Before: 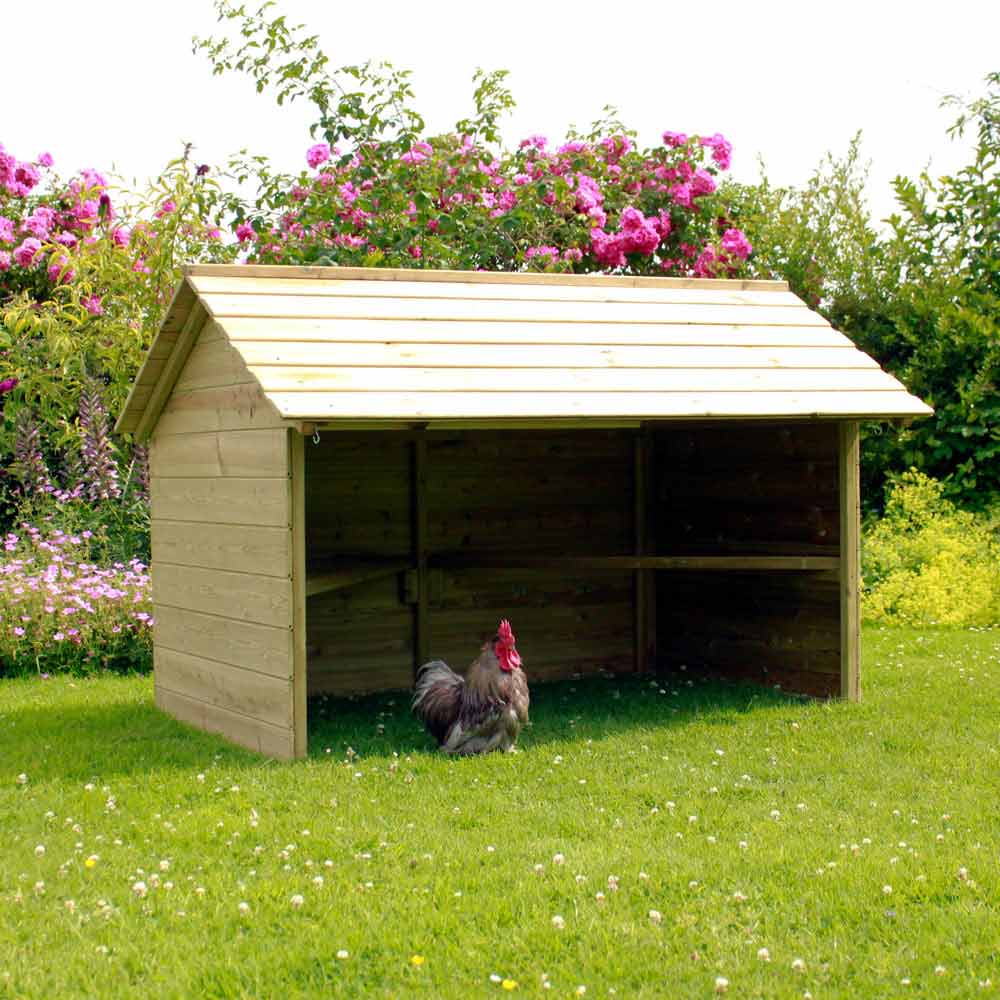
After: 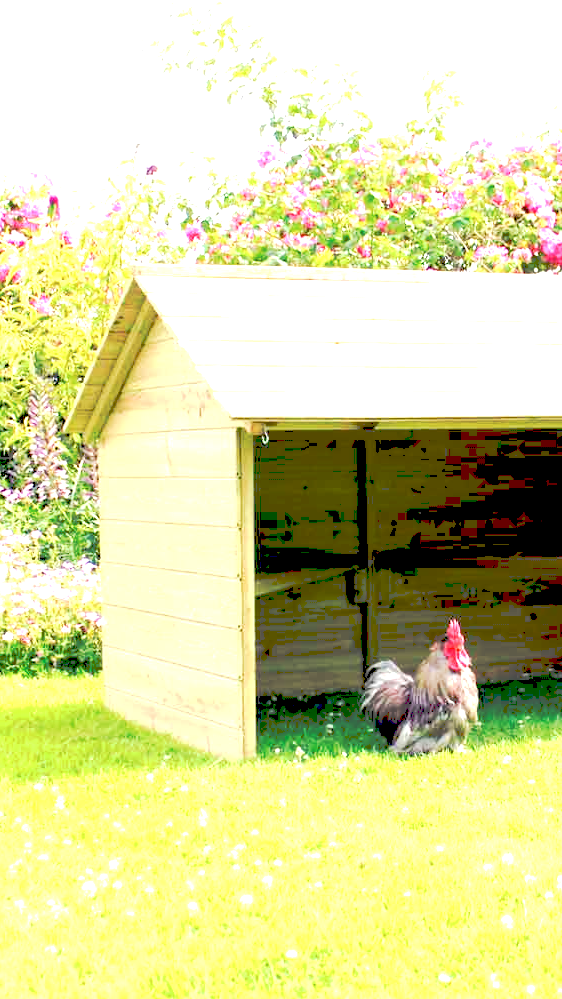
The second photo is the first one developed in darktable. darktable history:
crop: left 5.114%, right 38.589%
exposure: black level correction 0.005, exposure 2.084 EV, compensate highlight preservation false
tone curve: curves: ch0 [(0, 0) (0.003, 0.301) (0.011, 0.302) (0.025, 0.307) (0.044, 0.313) (0.069, 0.316) (0.1, 0.322) (0.136, 0.325) (0.177, 0.341) (0.224, 0.358) (0.277, 0.386) (0.335, 0.429) (0.399, 0.486) (0.468, 0.556) (0.543, 0.644) (0.623, 0.728) (0.709, 0.796) (0.801, 0.854) (0.898, 0.908) (1, 1)], preserve colors none
